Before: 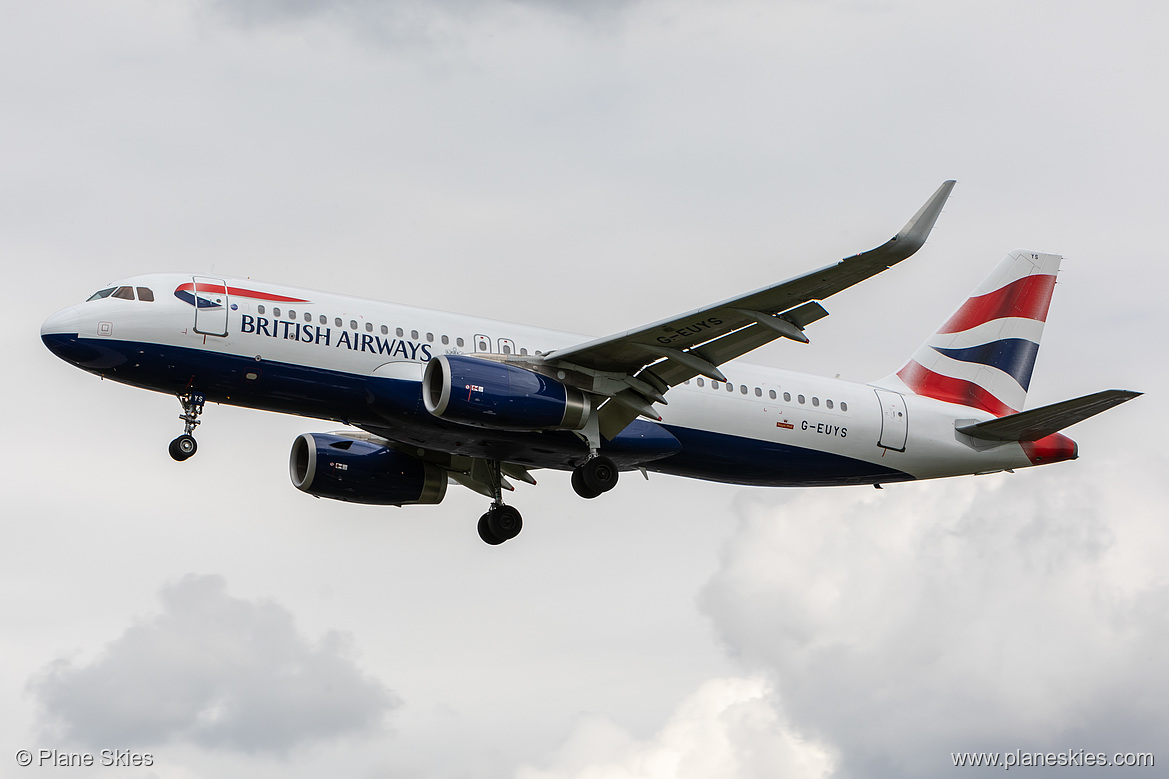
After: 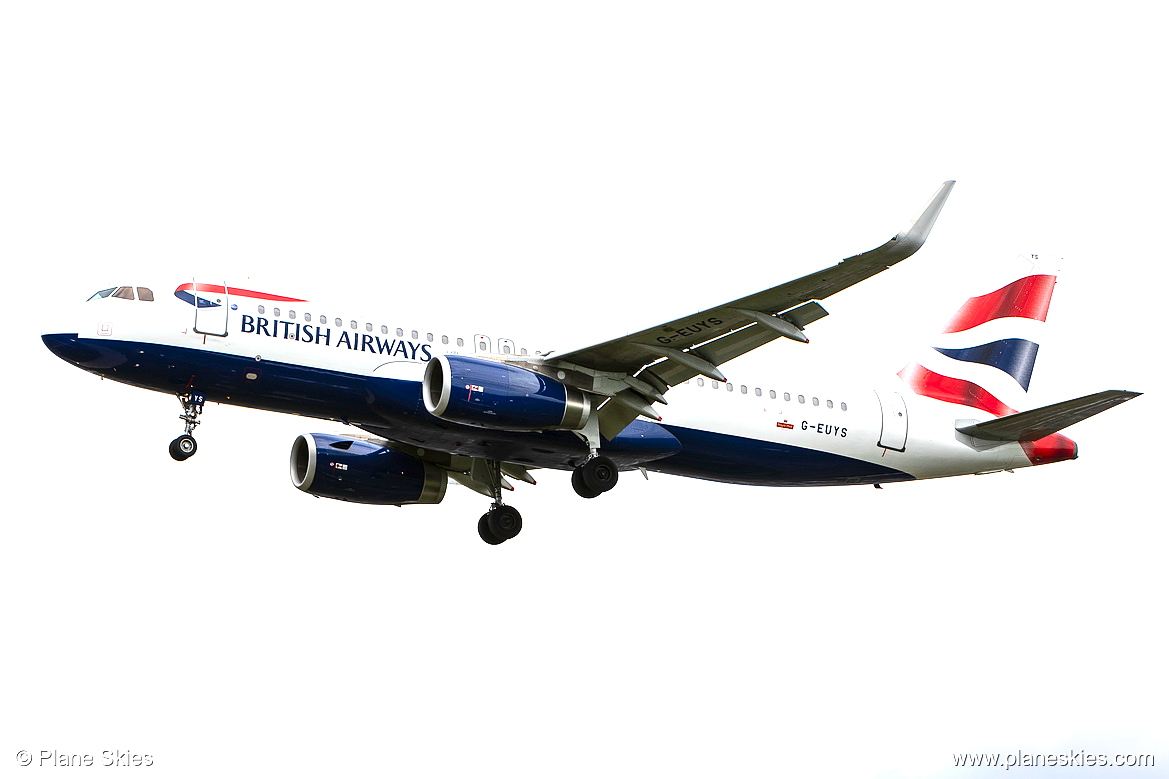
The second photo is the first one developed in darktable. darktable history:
exposure: black level correction 0, exposure 1.34 EV, compensate highlight preservation false
contrast brightness saturation: contrast 0.148, brightness -0.006, saturation 0.098
